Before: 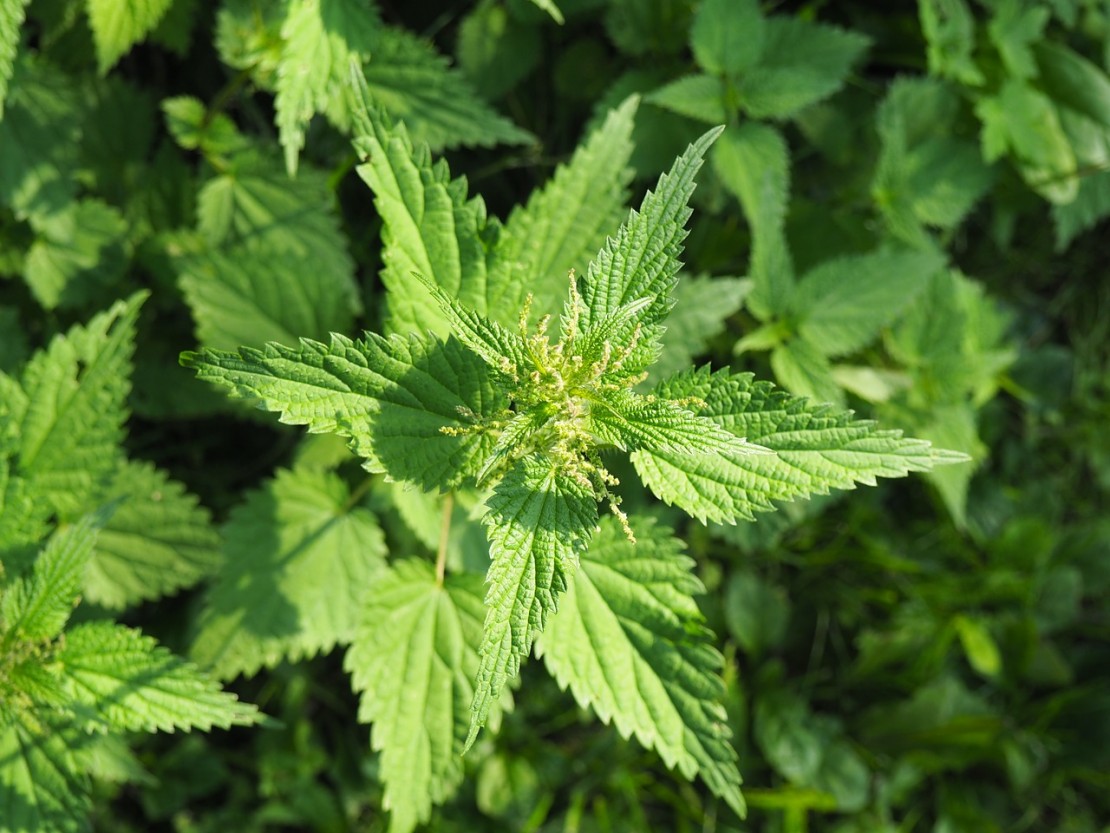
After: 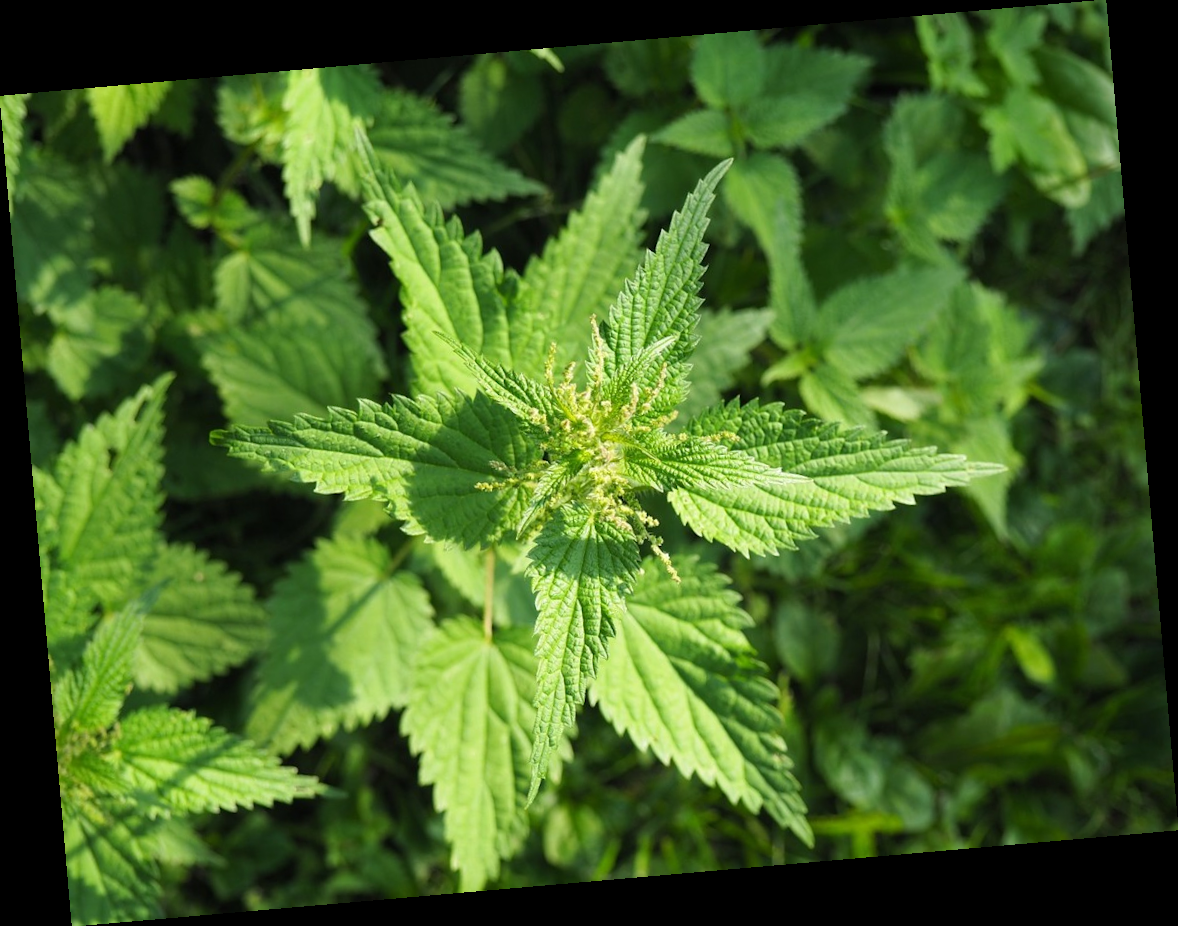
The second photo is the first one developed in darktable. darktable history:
tone equalizer: on, module defaults
rotate and perspective: rotation -4.98°, automatic cropping off
